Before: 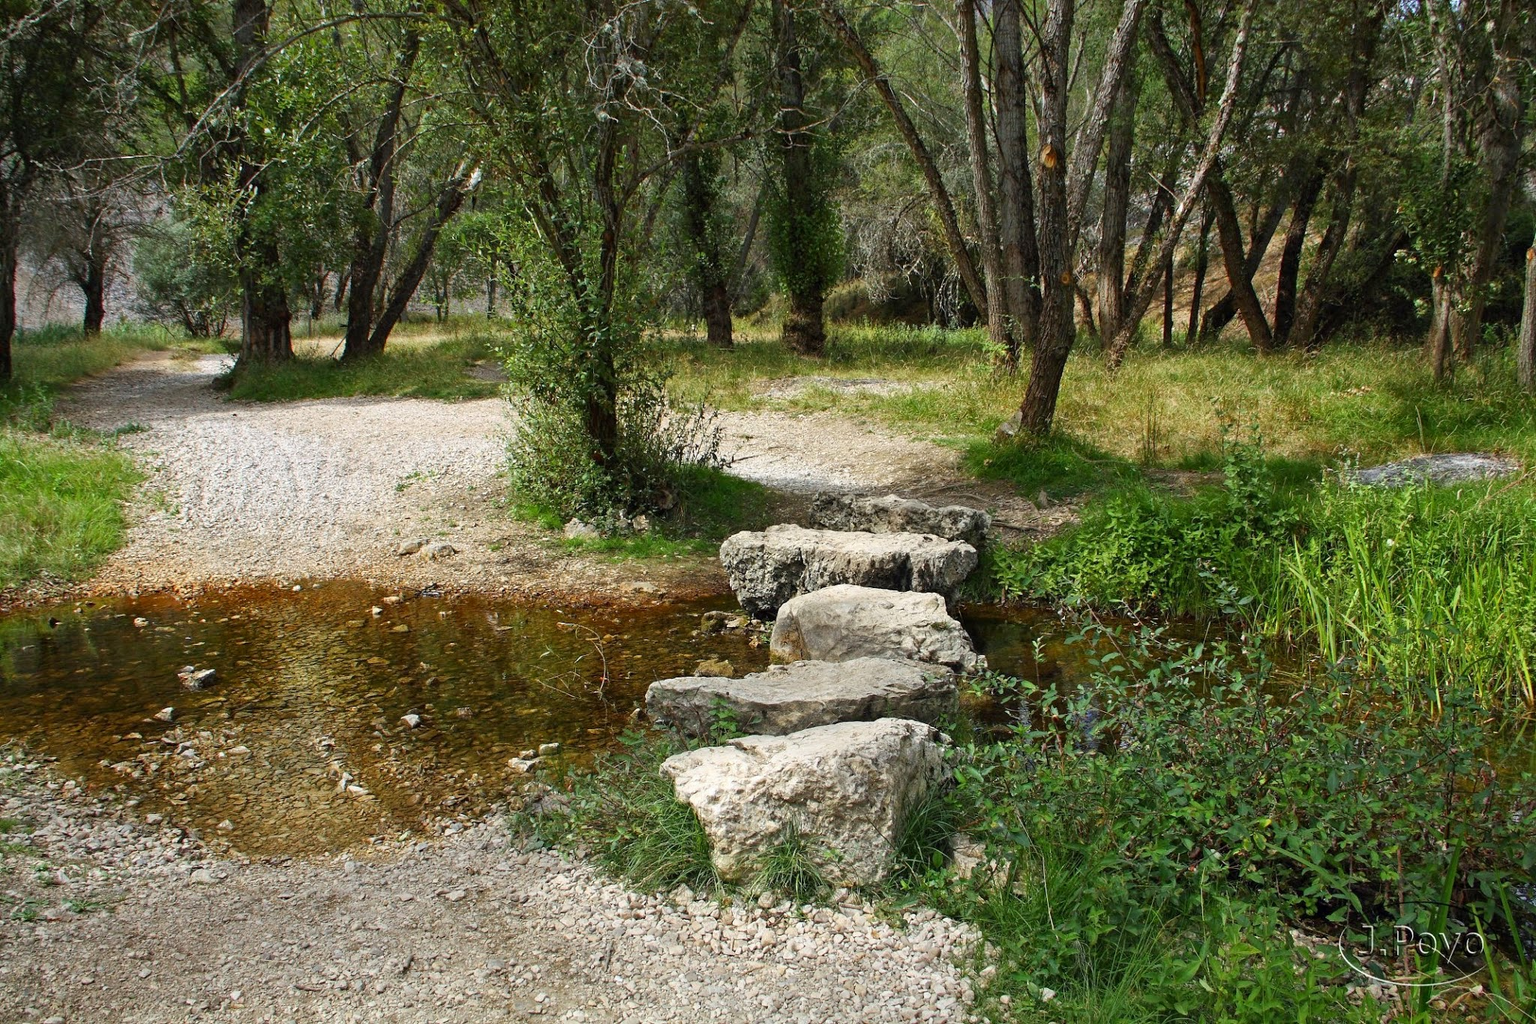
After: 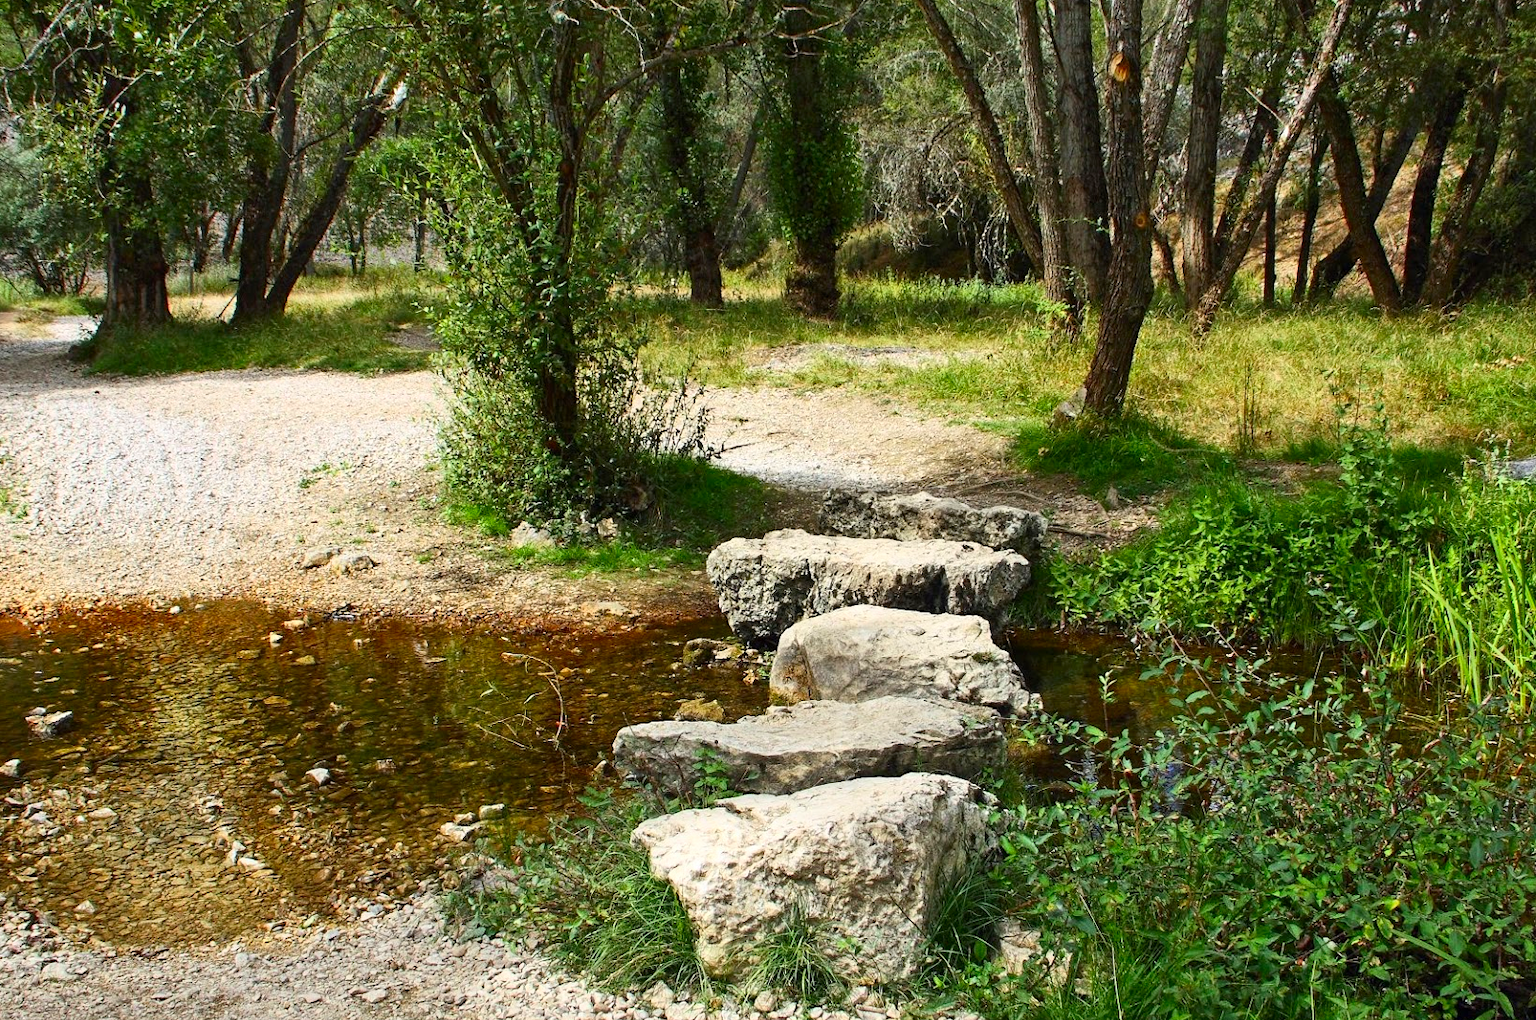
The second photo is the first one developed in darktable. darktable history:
crop and rotate: left 10.296%, top 10.046%, right 10.07%, bottom 10.542%
contrast brightness saturation: contrast 0.226, brightness 0.097, saturation 0.289
